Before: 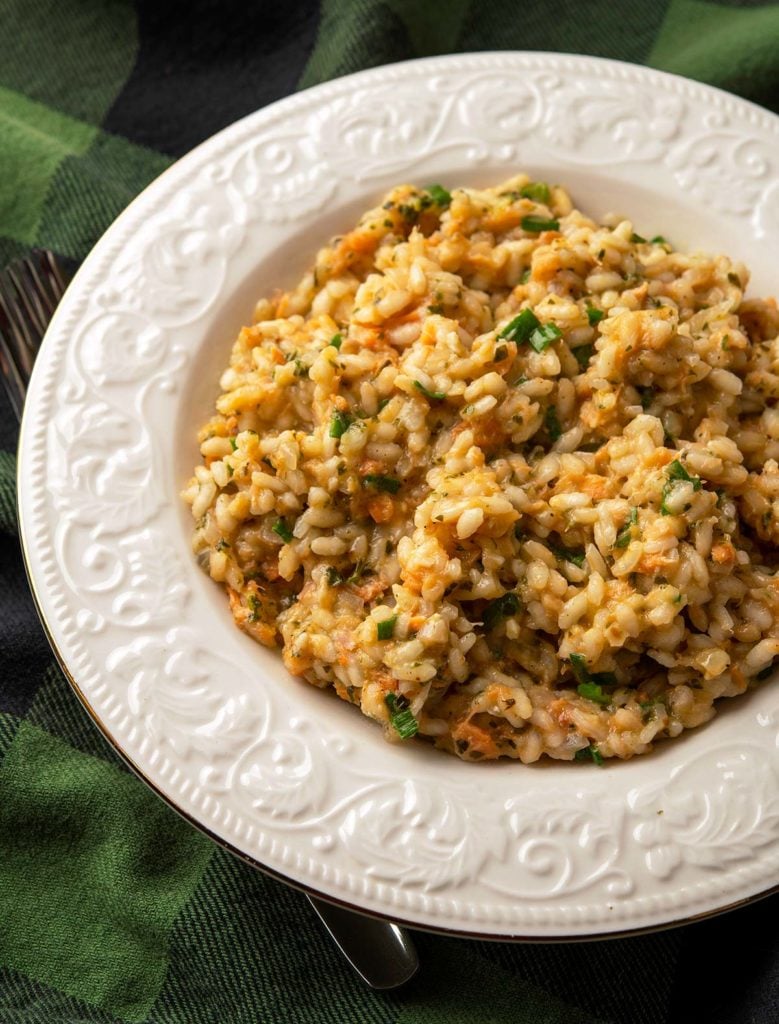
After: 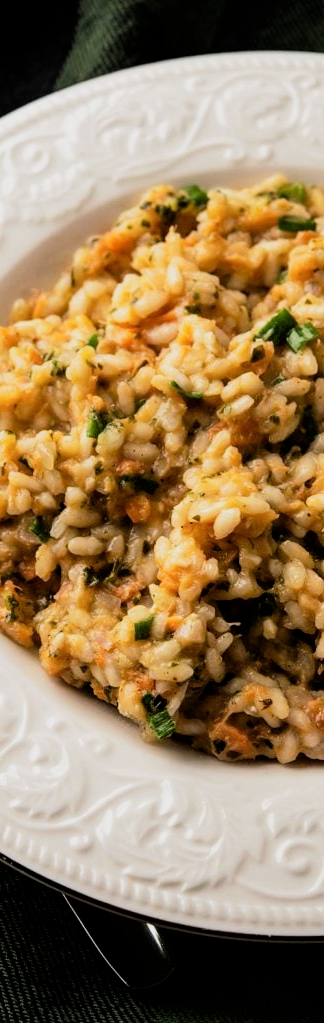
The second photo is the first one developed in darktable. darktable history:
filmic rgb: black relative exposure -5 EV, white relative exposure 3.5 EV, hardness 3.19, contrast 1.3, highlights saturation mix -50%
crop: left 31.229%, right 27.105%
